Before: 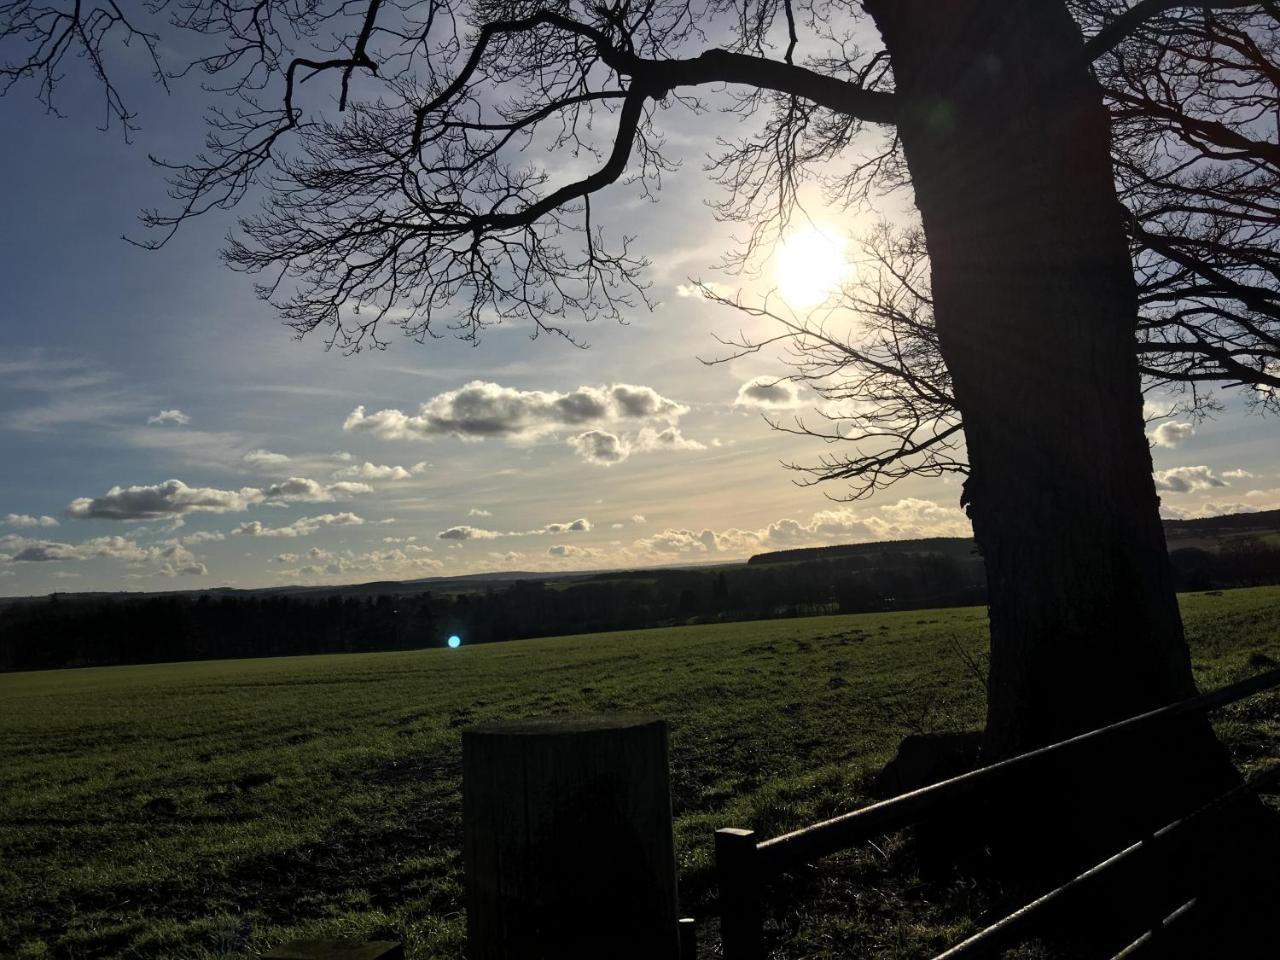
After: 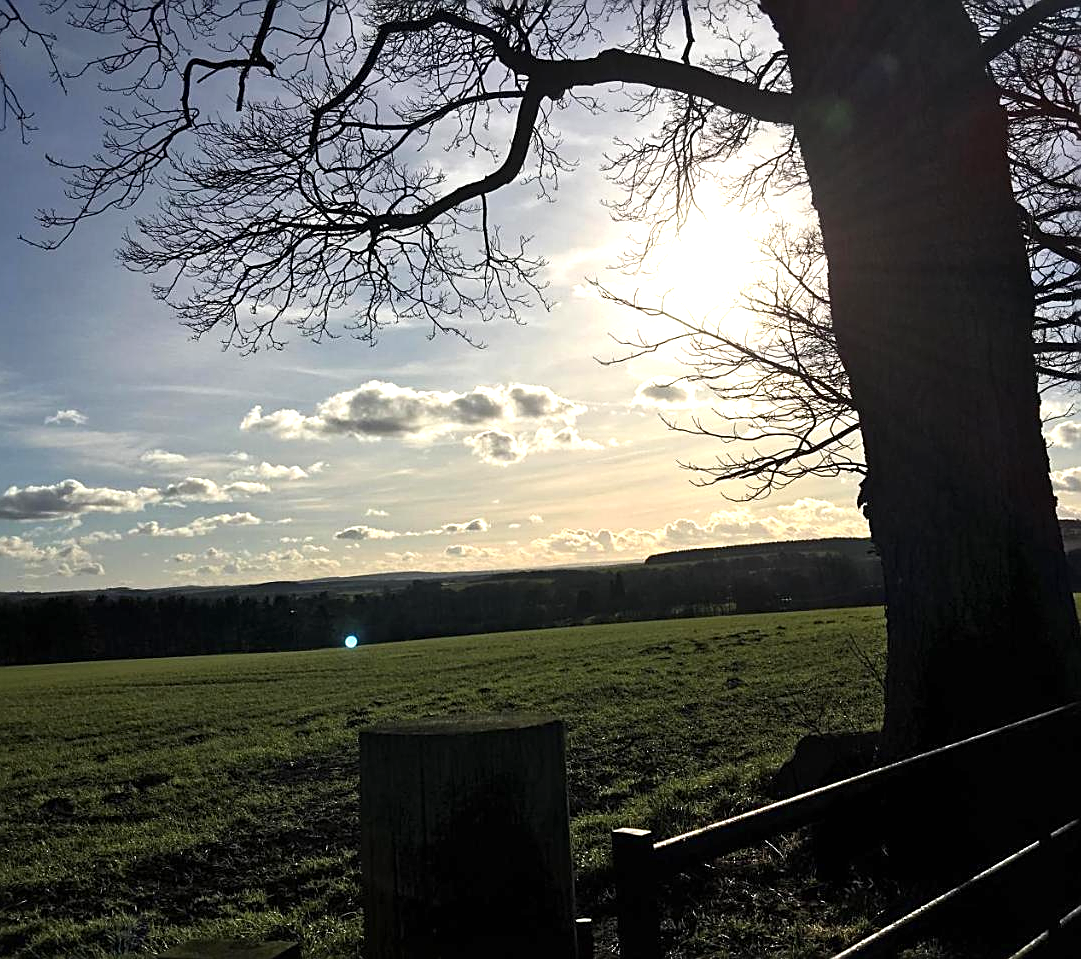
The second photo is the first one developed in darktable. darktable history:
exposure: black level correction 0, exposure 0.699 EV, compensate highlight preservation false
crop: left 8.058%, right 7.411%
sharpen: amount 0.584
